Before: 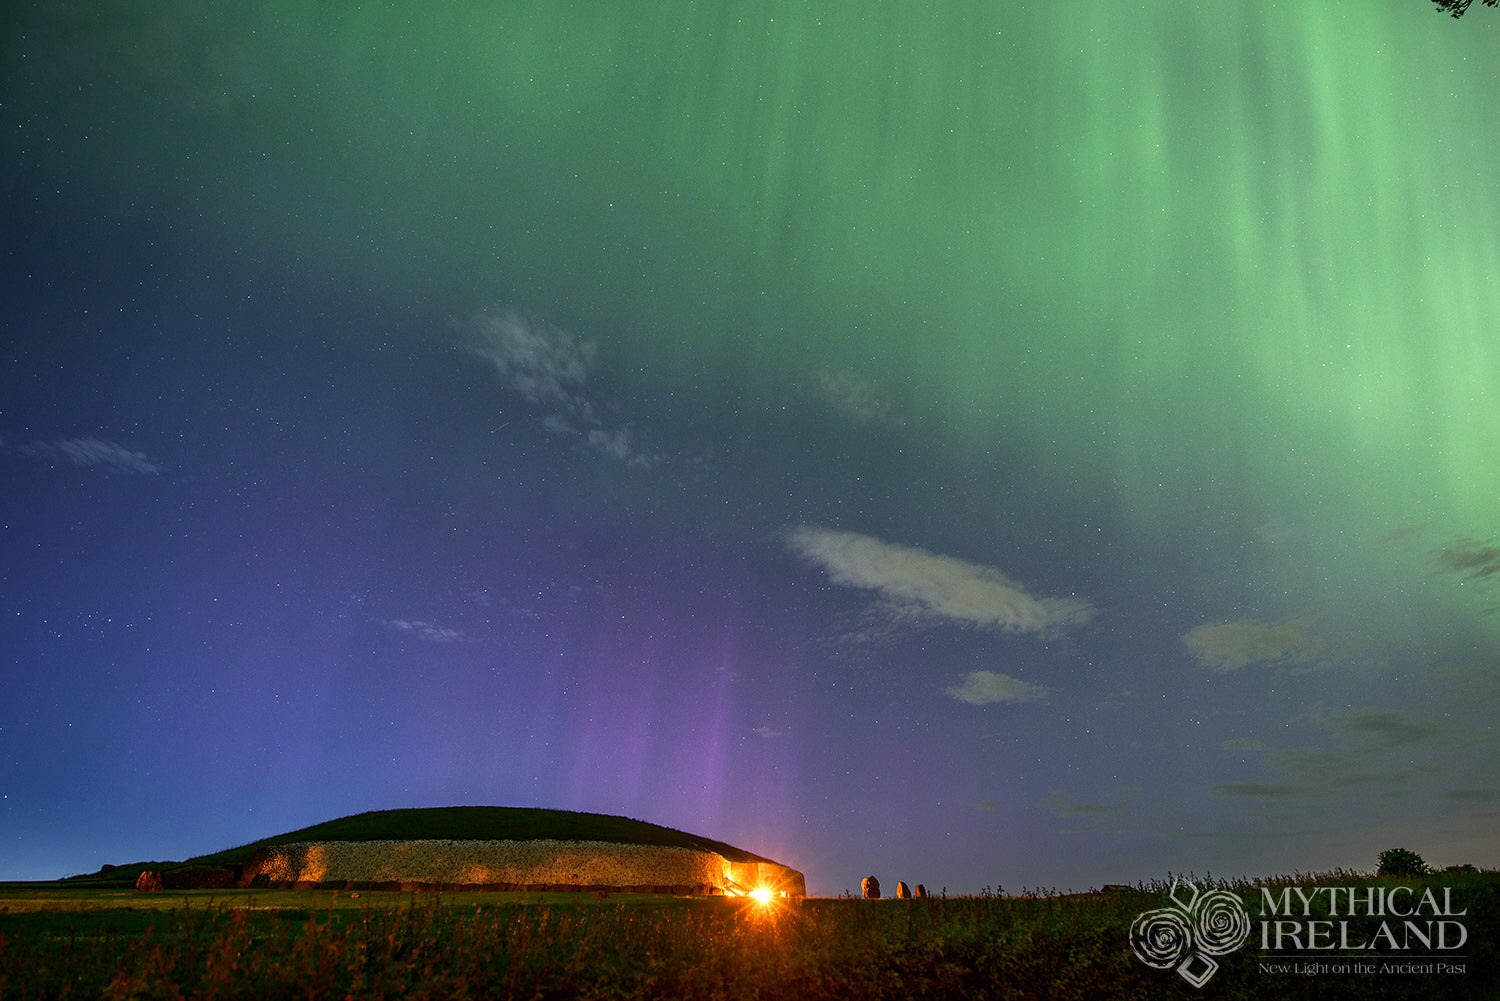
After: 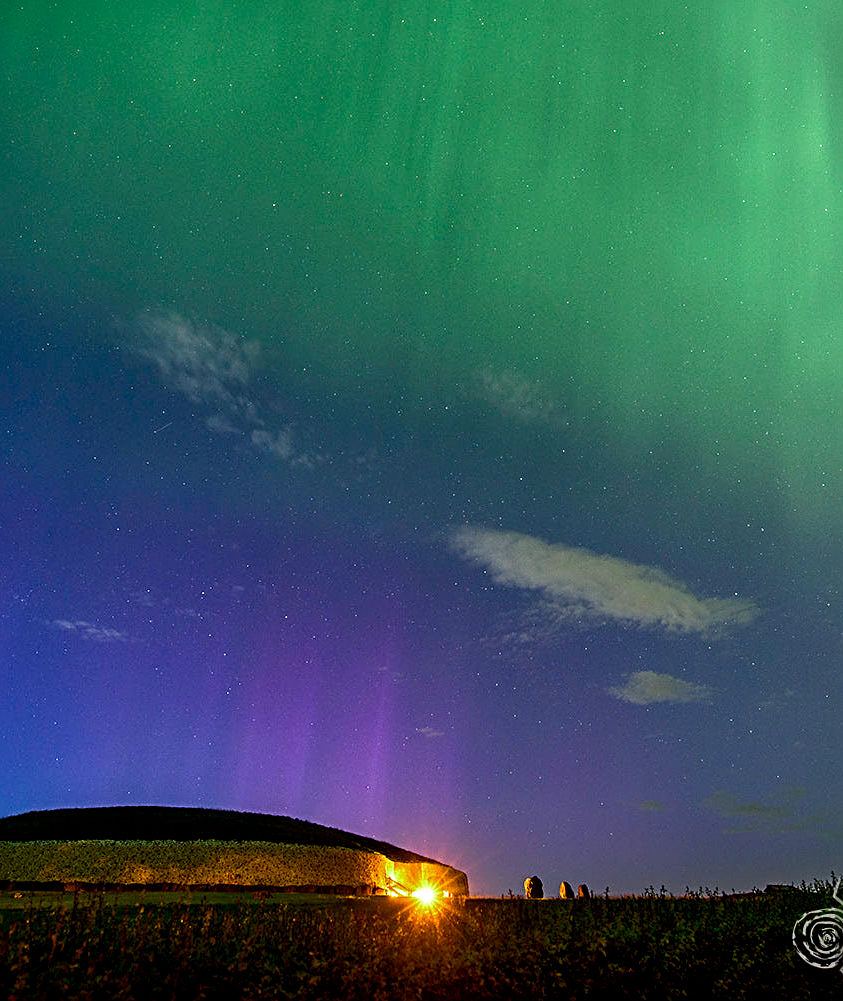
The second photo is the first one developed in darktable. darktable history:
crop and rotate: left 22.491%, right 21.252%
color balance rgb: power › hue 307.91°, linear chroma grading › global chroma 9.511%, perceptual saturation grading › global saturation 20%, perceptual saturation grading › highlights -25.322%, perceptual saturation grading › shadows 49.884%, perceptual brilliance grading › highlights 5.733%, perceptual brilliance grading › shadows -9.496%
sharpen: radius 3.106
color zones: curves: ch2 [(0, 0.5) (0.143, 0.517) (0.286, 0.571) (0.429, 0.522) (0.571, 0.5) (0.714, 0.5) (0.857, 0.5) (1, 0.5)]
exposure: black level correction 0.007, compensate highlight preservation false
